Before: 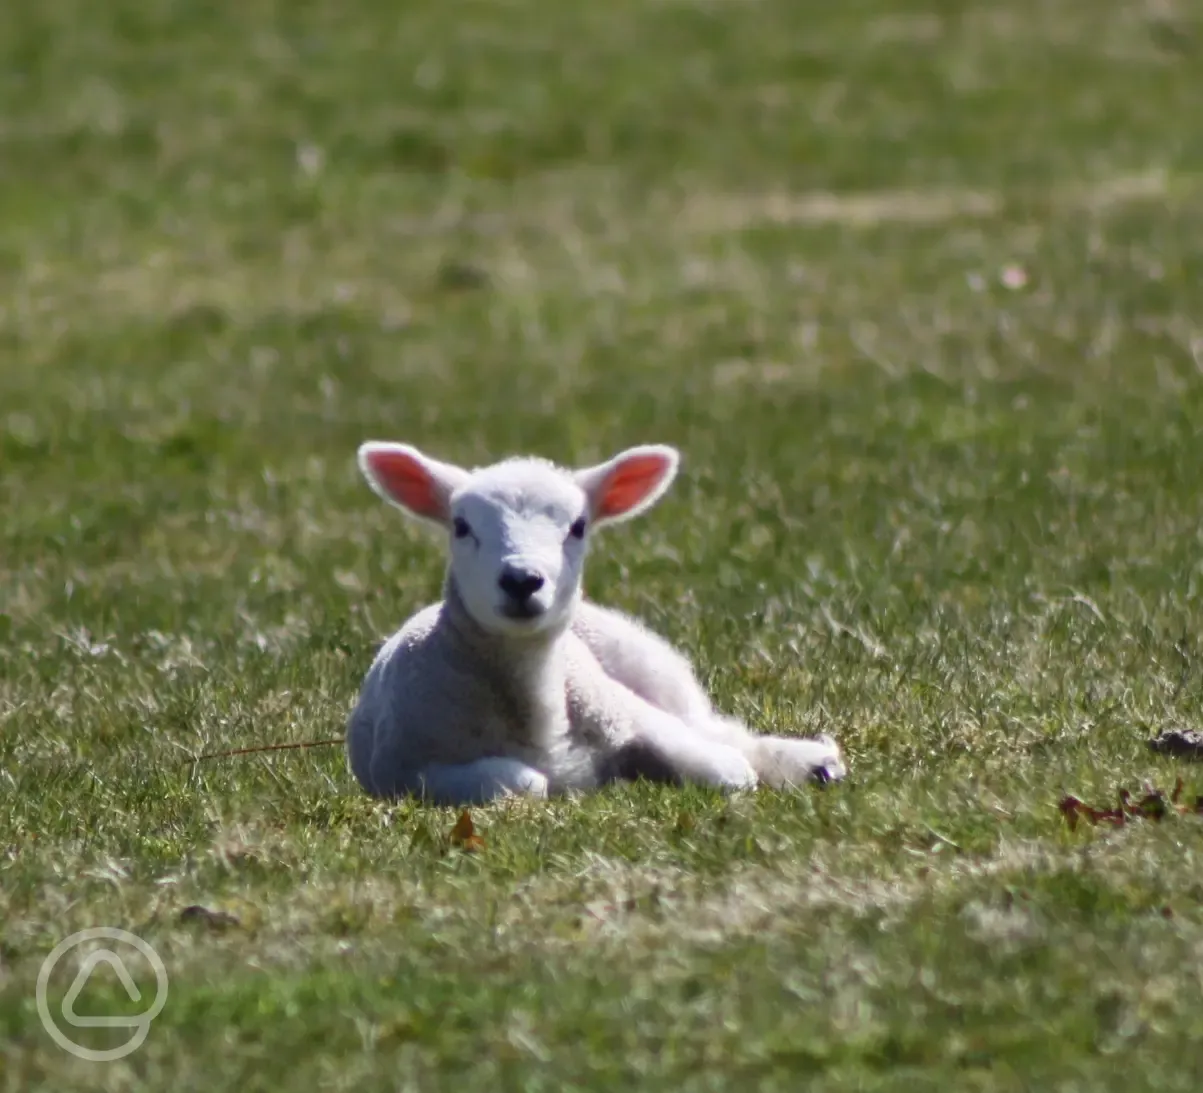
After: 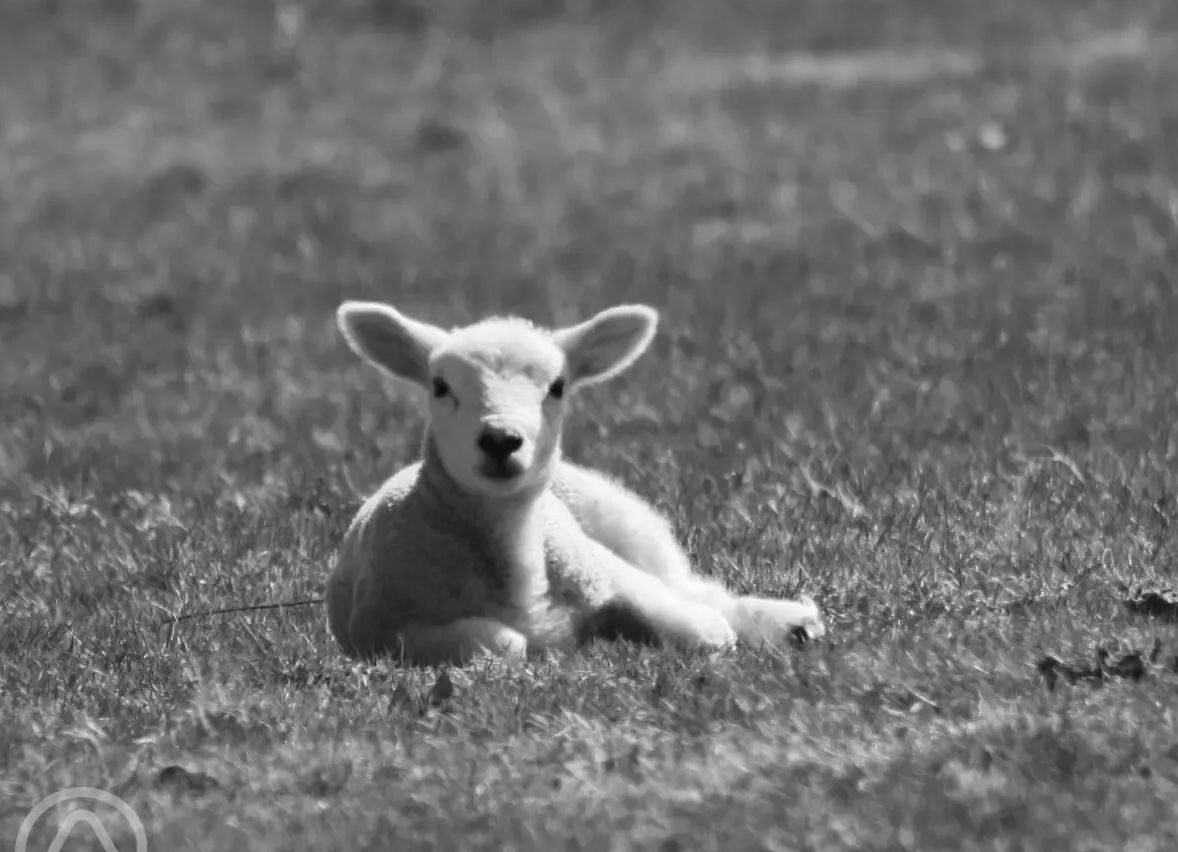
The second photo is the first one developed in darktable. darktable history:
color balance rgb: linear chroma grading › global chroma 15%, perceptual saturation grading › global saturation 30%
monochrome: on, module defaults
crop and rotate: left 1.814%, top 12.818%, right 0.25%, bottom 9.225%
